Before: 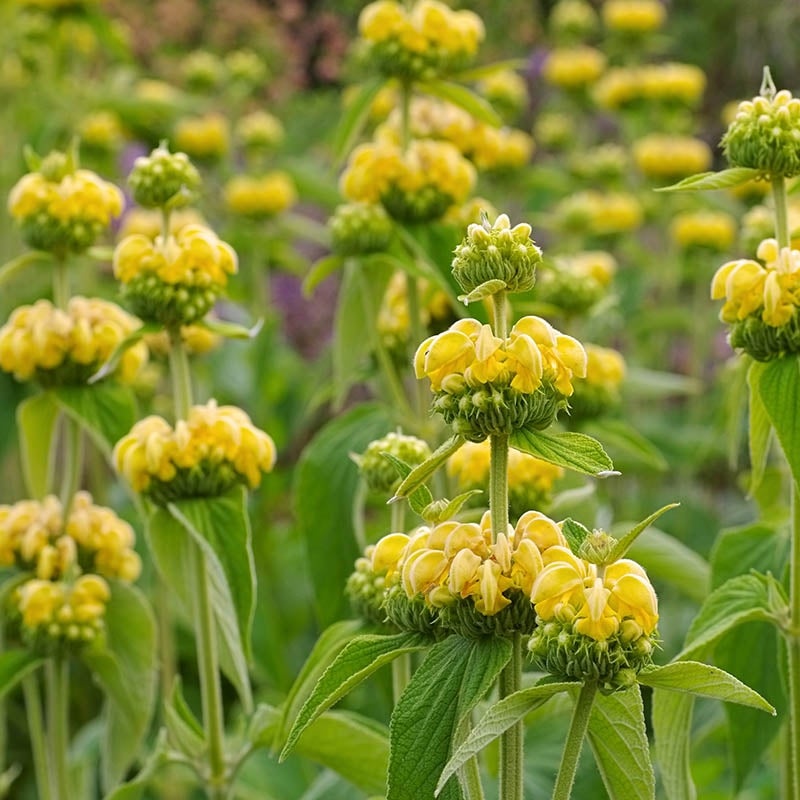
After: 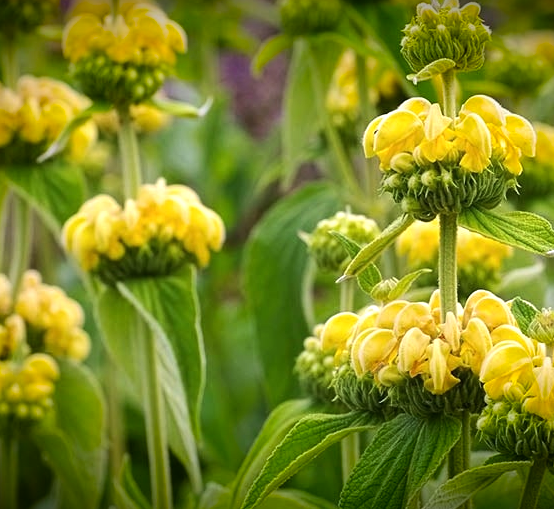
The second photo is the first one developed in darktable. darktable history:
tone equalizer: -8 EV -0.417 EV, -7 EV -0.389 EV, -6 EV -0.333 EV, -5 EV -0.222 EV, -3 EV 0.222 EV, -2 EV 0.333 EV, -1 EV 0.389 EV, +0 EV 0.417 EV, edges refinement/feathering 500, mask exposure compensation -1.57 EV, preserve details no
vignetting: fall-off start 98.29%, fall-off radius 100%, brightness -1, saturation 0.5, width/height ratio 1.428
crop: left 6.488%, top 27.668%, right 24.183%, bottom 8.656%
